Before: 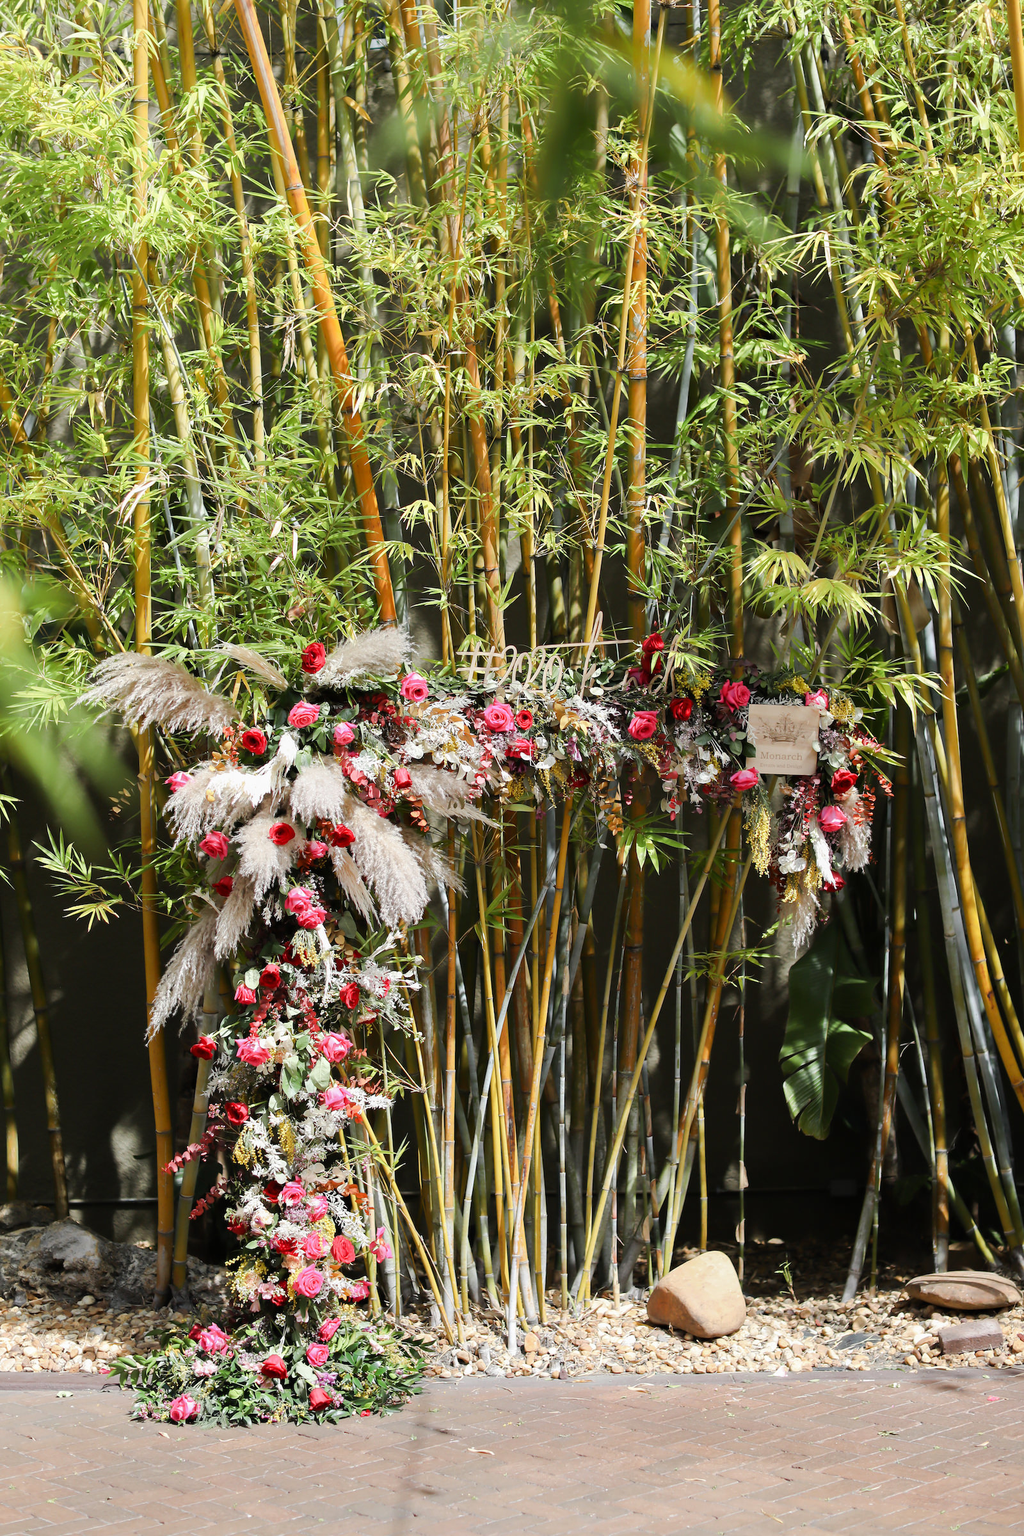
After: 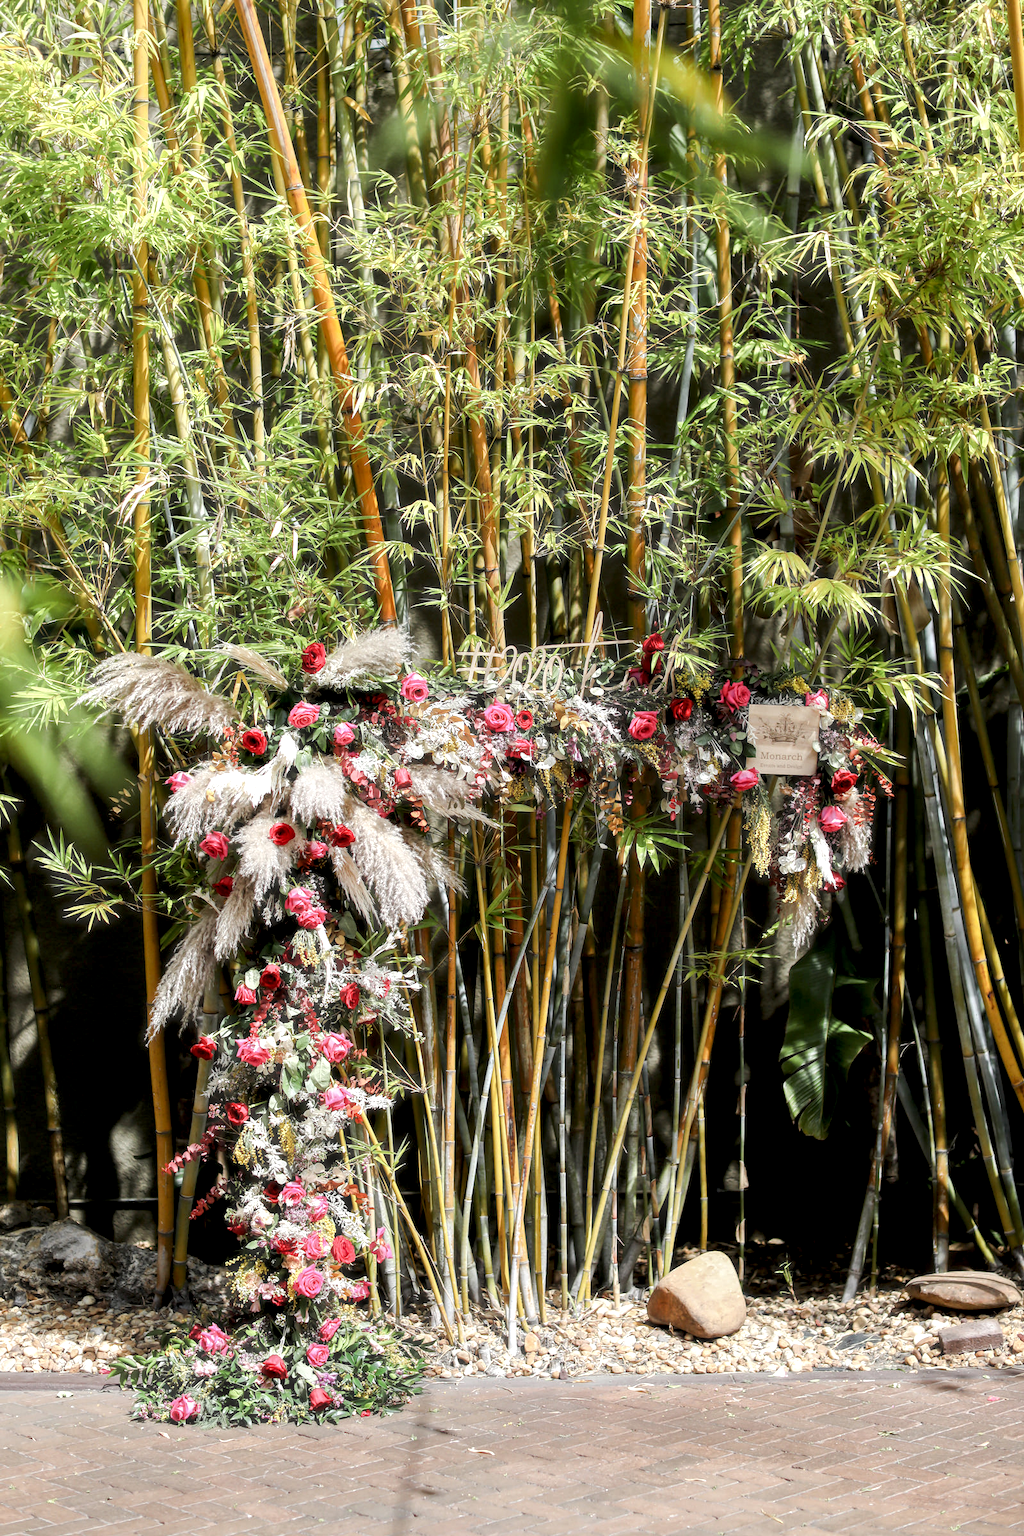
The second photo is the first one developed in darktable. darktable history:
haze removal: strength -0.1, adaptive false
exposure: black level correction 0.005, exposure 0.001 EV, compensate highlight preservation false
tone equalizer: on, module defaults
local contrast: highlights 100%, shadows 100%, detail 200%, midtone range 0.2
